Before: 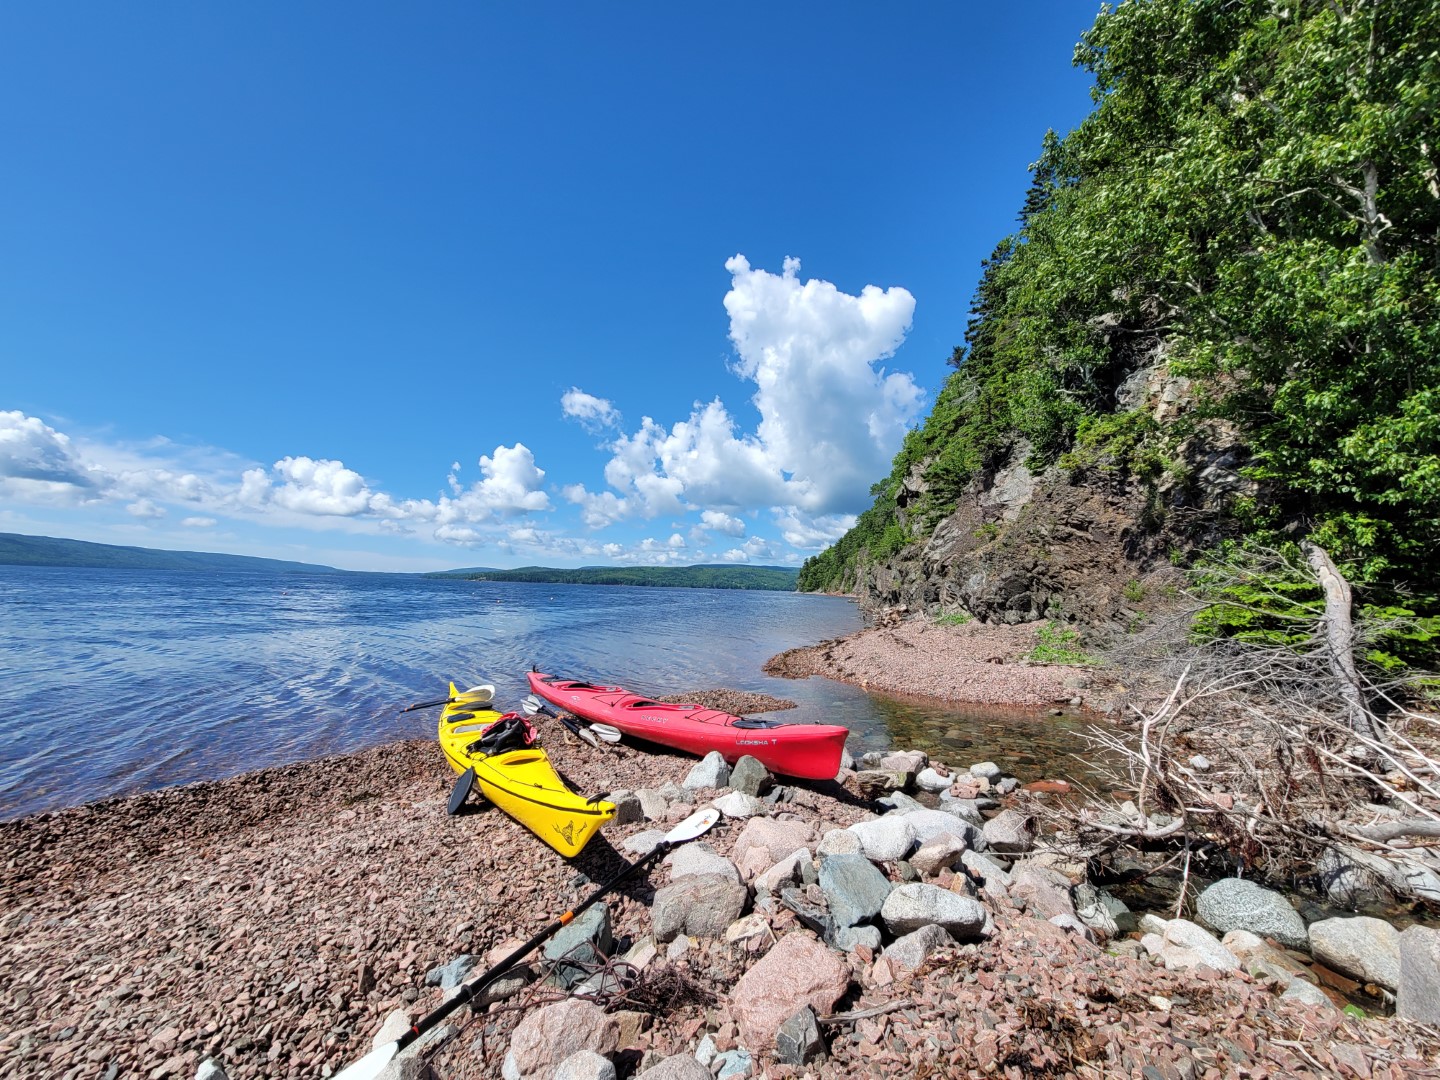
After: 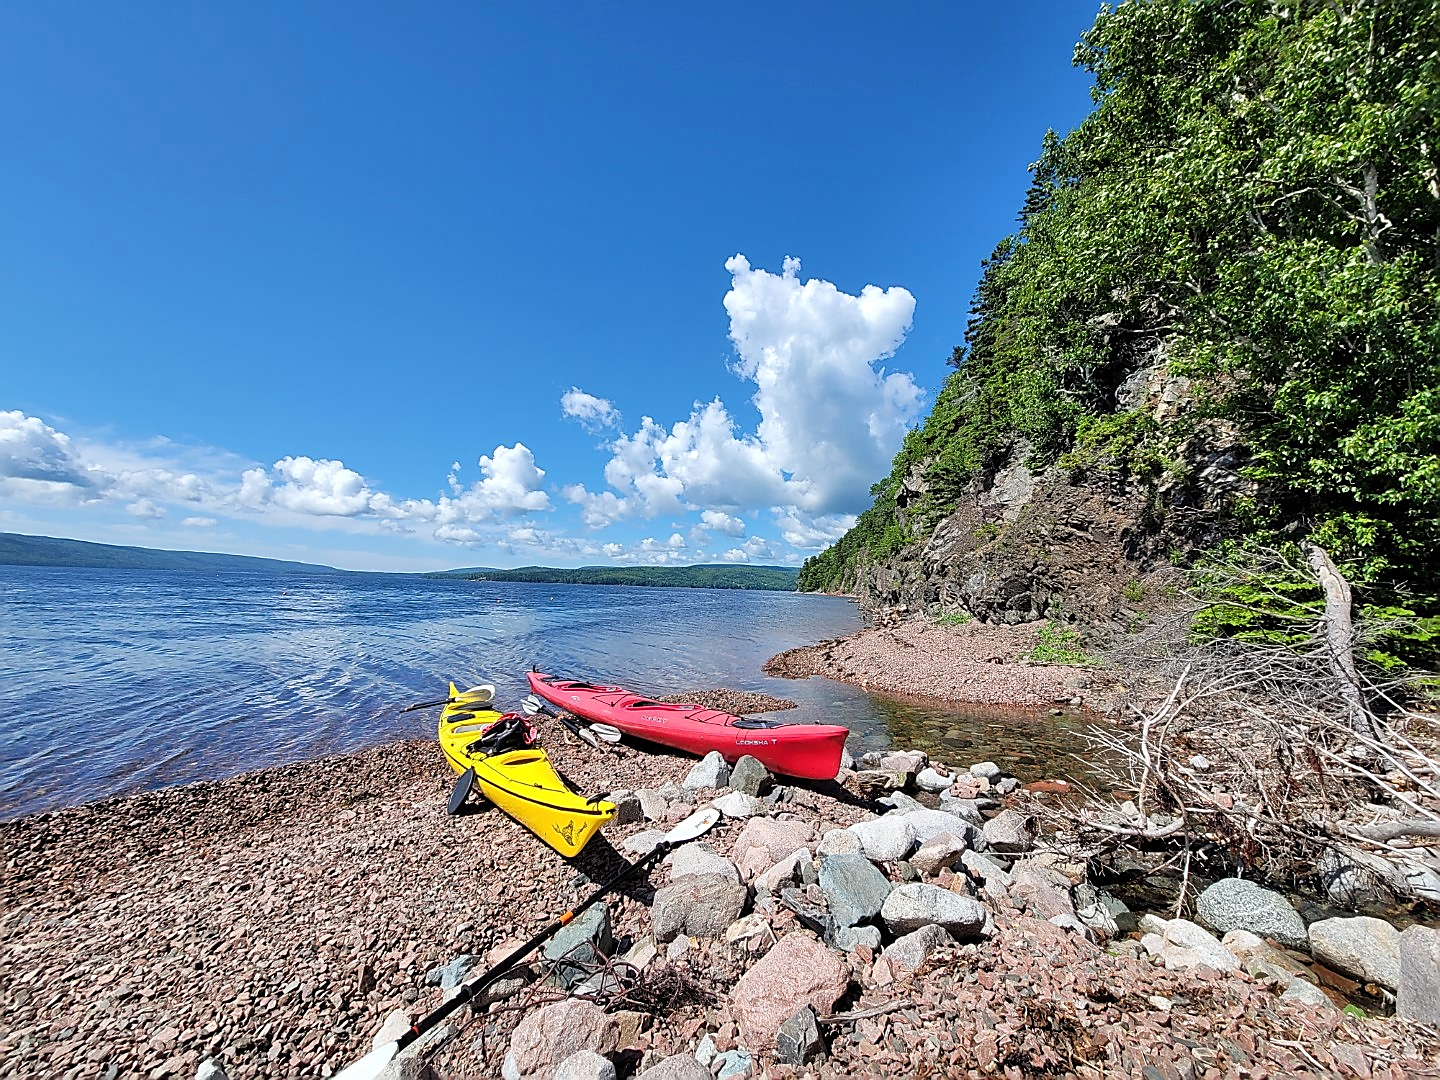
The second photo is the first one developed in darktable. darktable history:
sharpen: radius 1.4, amount 1.25, threshold 0.7
exposure: exposure 0.014 EV, compensate highlight preservation false
